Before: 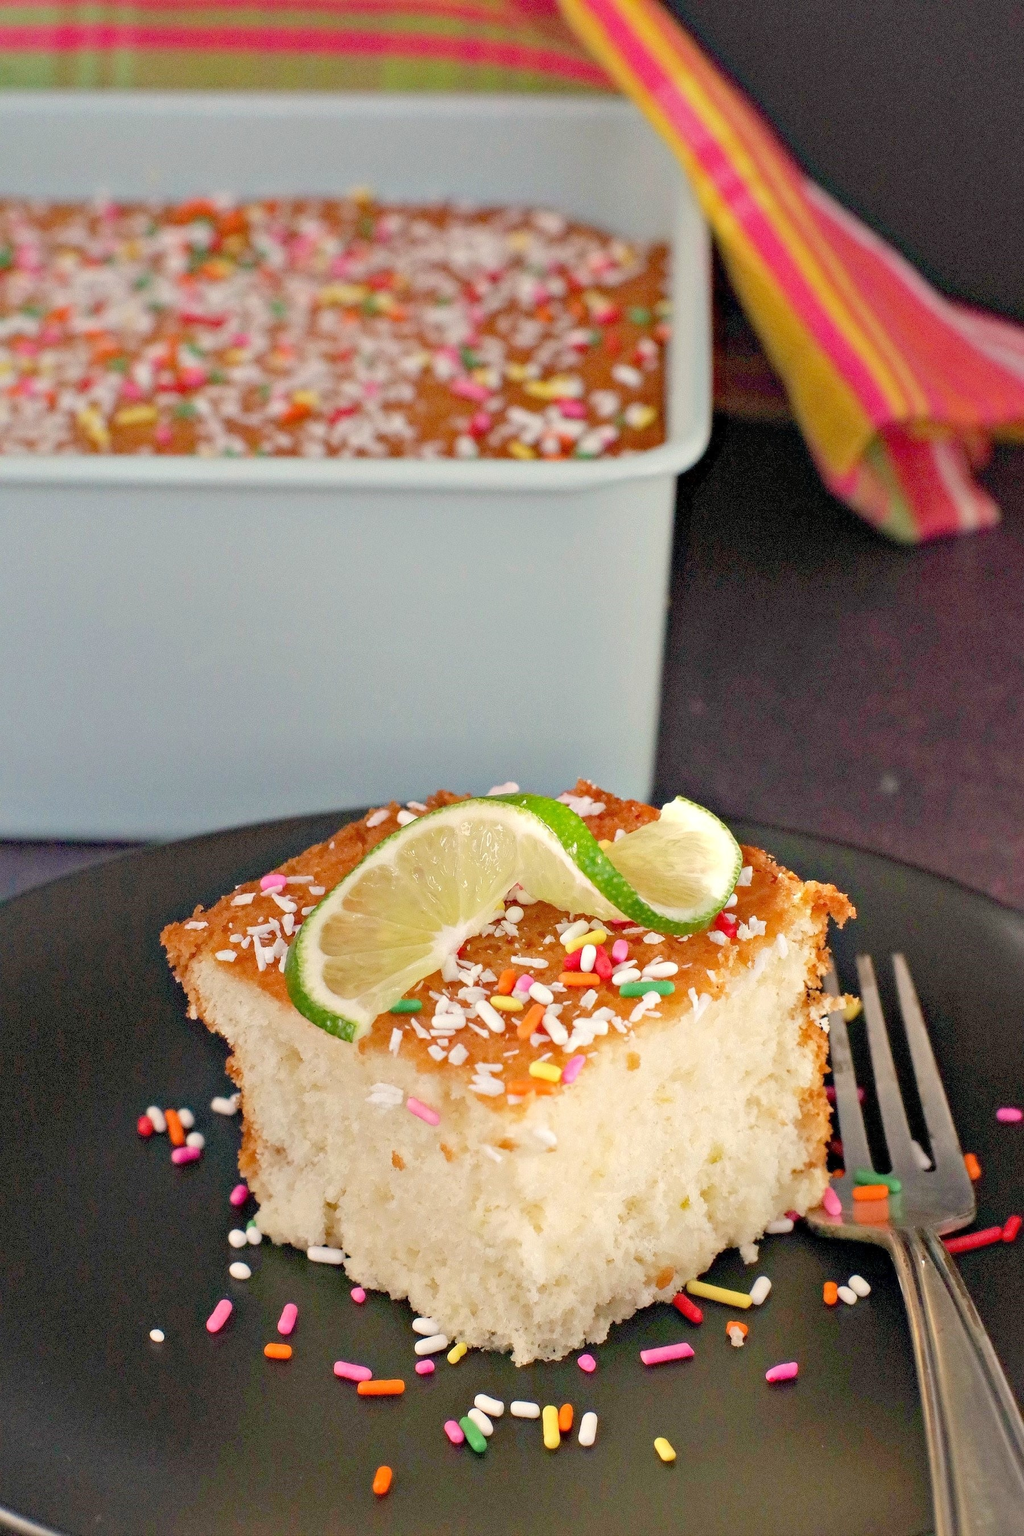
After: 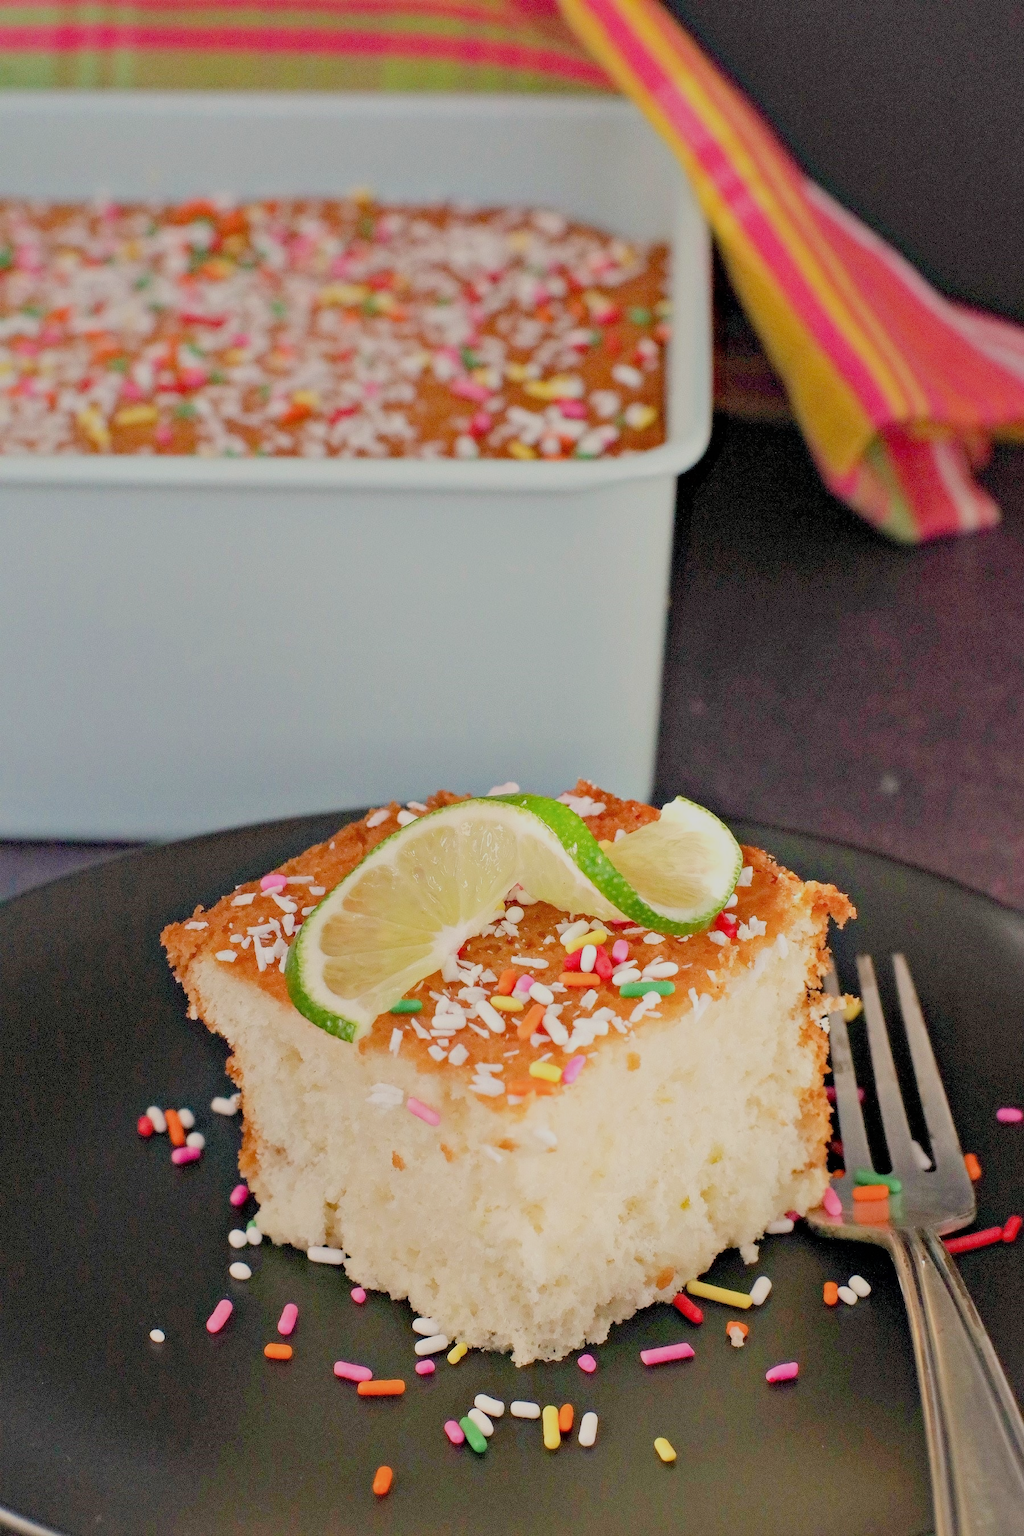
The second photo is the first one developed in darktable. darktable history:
filmic rgb: black relative exposure -16 EV, white relative exposure 6.15 EV, hardness 5.22
levels: levels [0, 0.498, 1]
